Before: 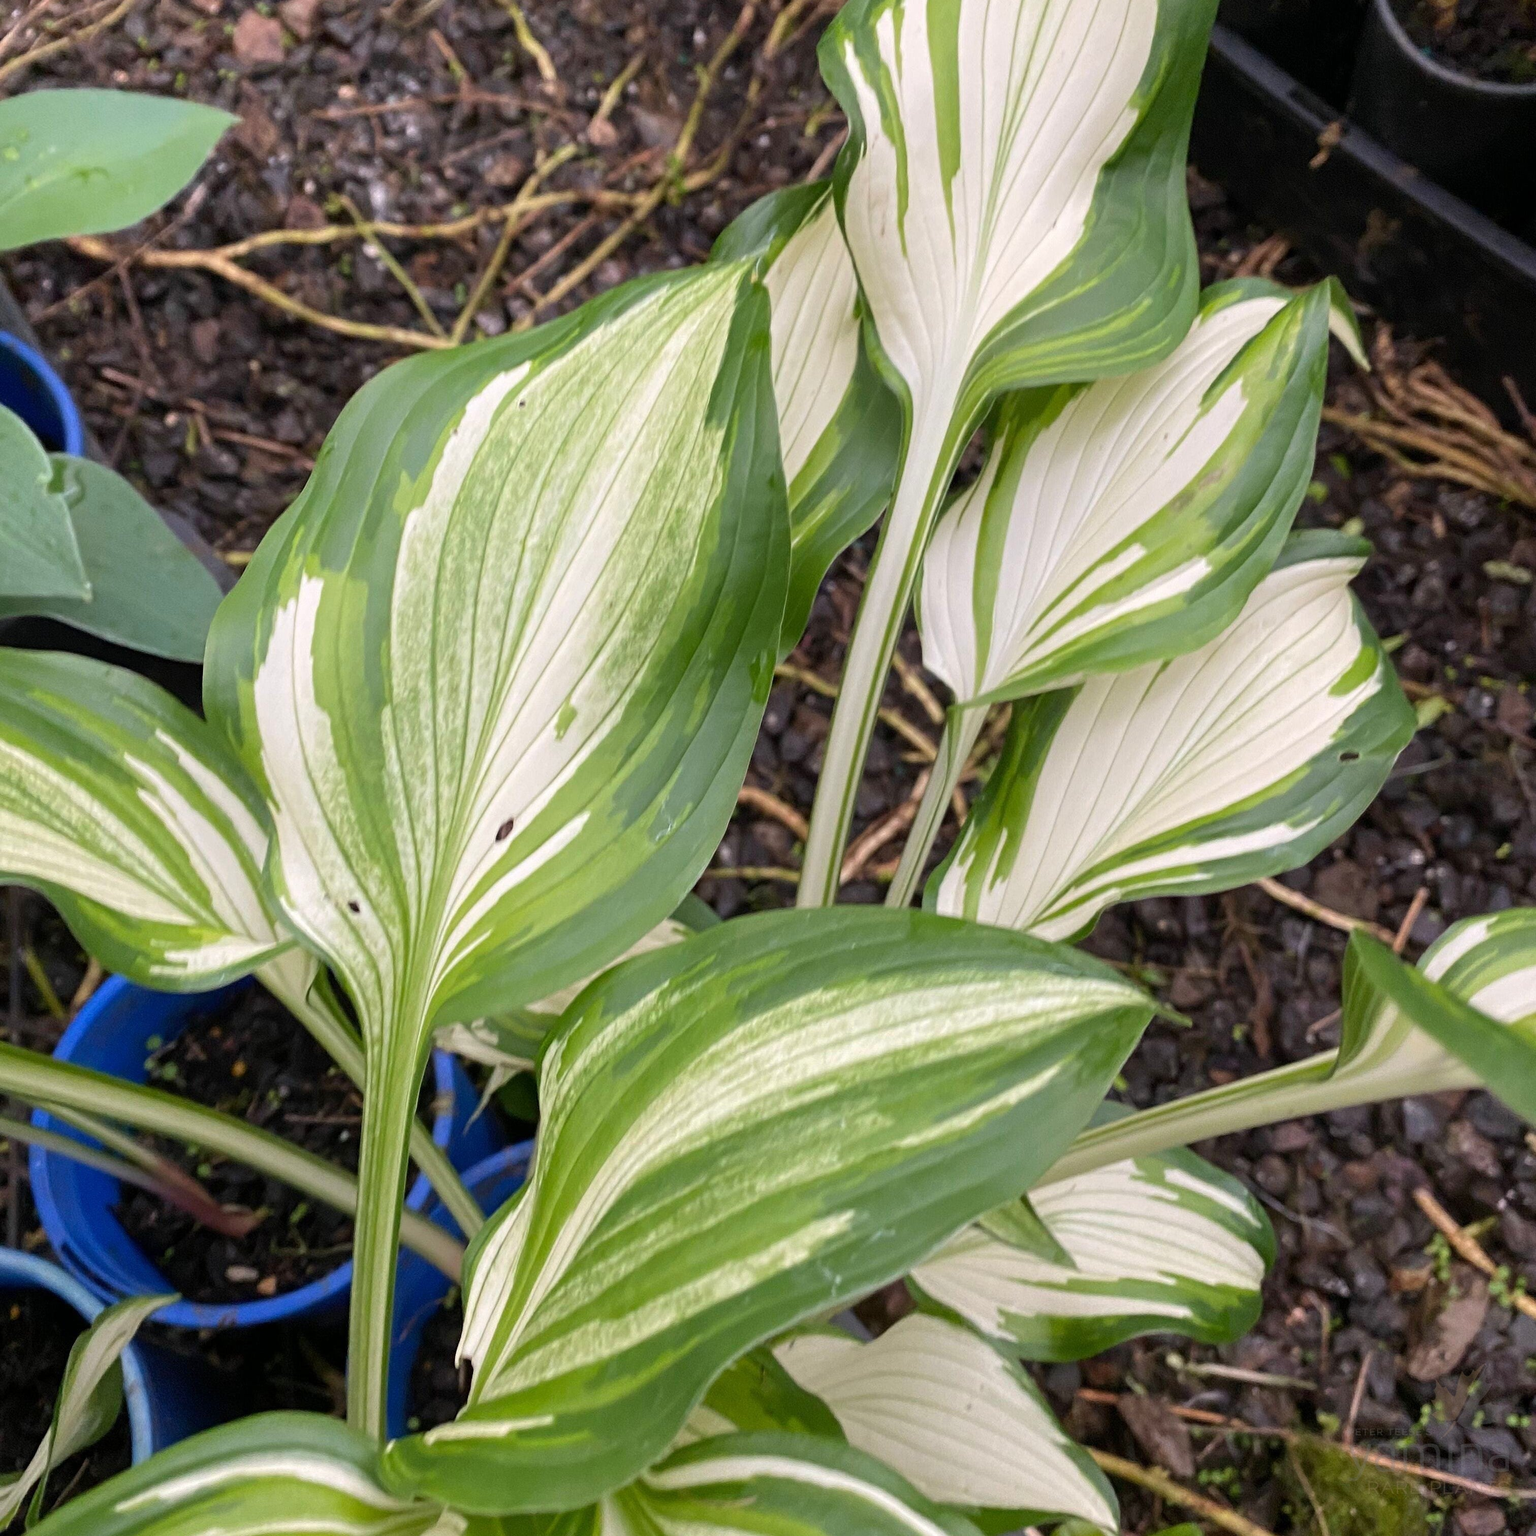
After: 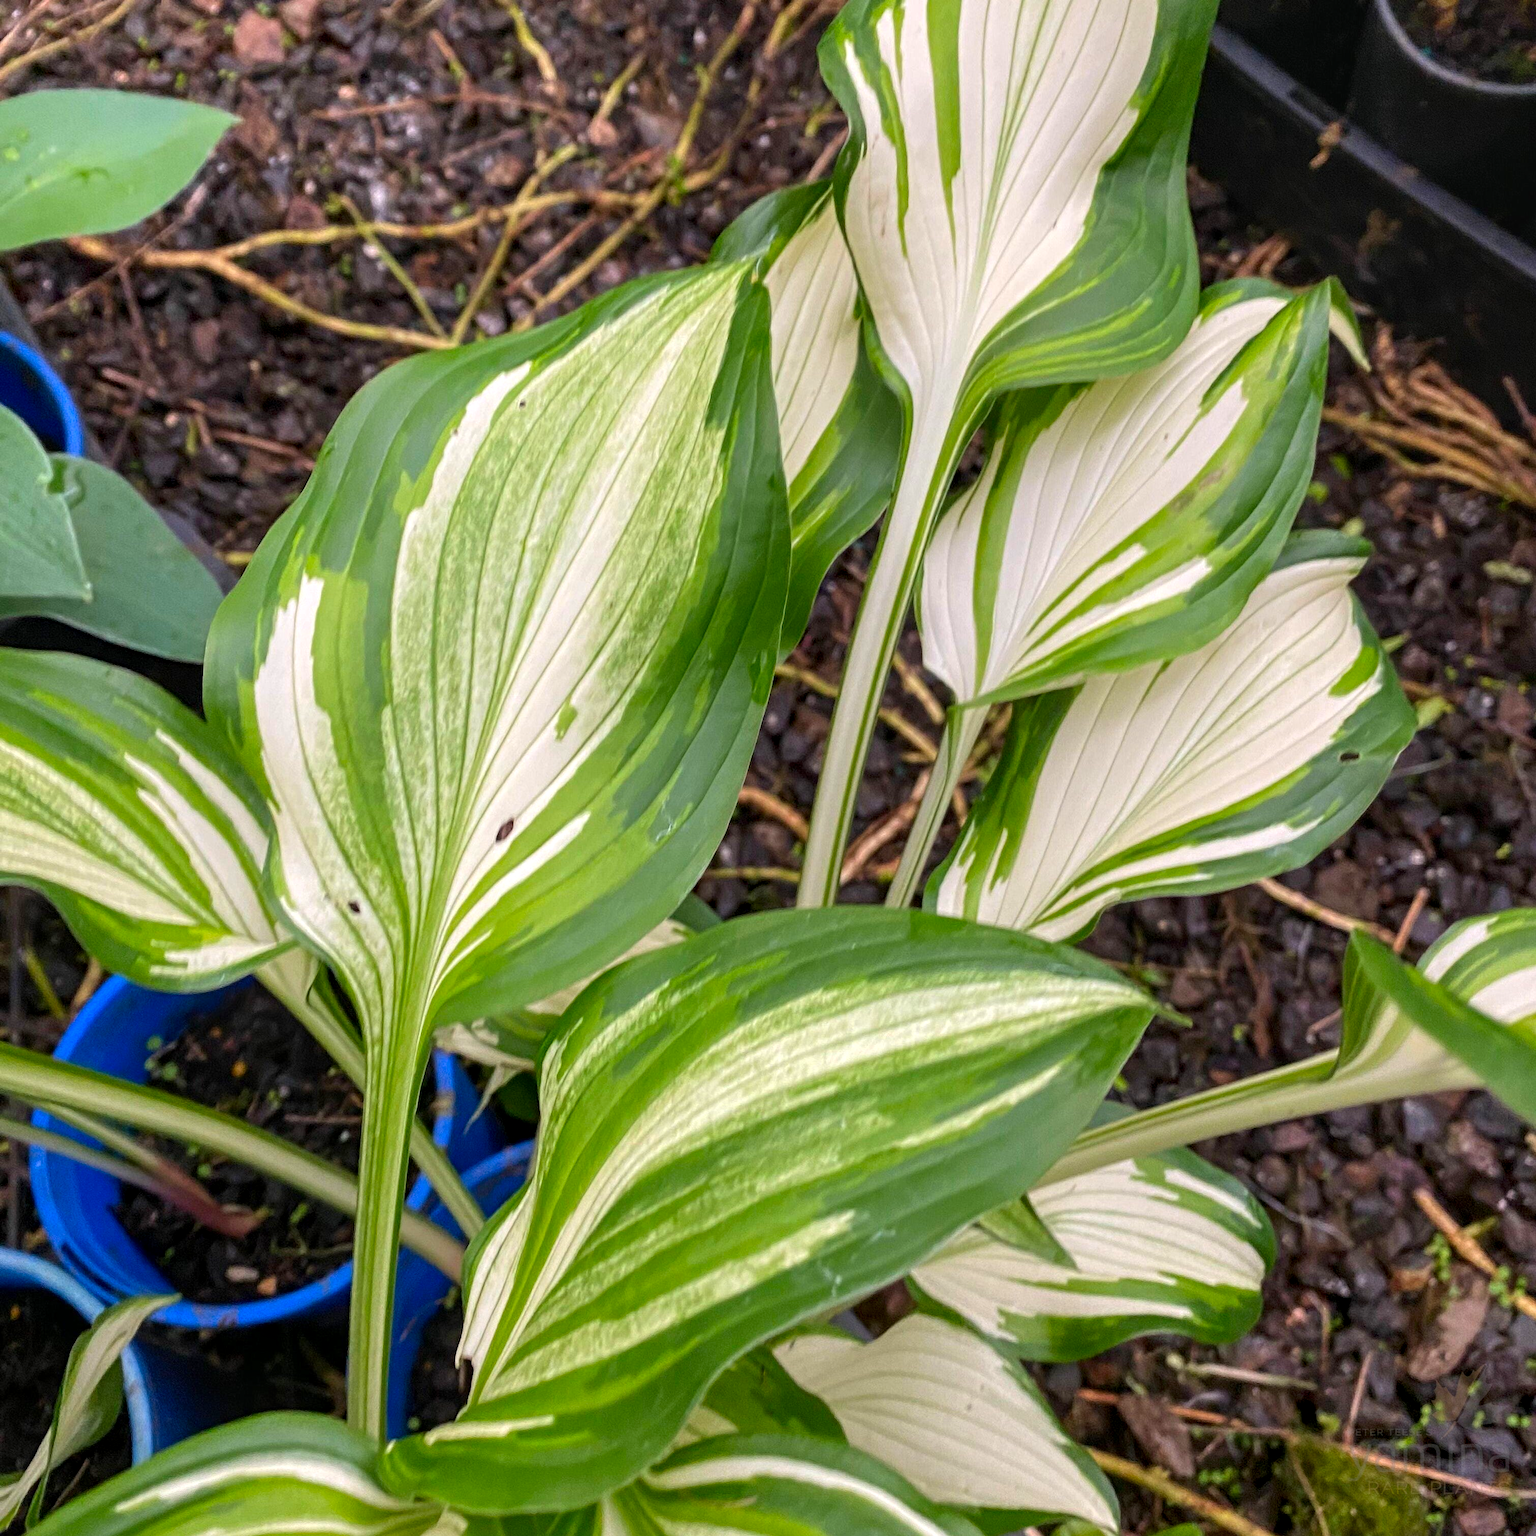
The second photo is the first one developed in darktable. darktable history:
color correction: saturation 1.34
local contrast: on, module defaults
